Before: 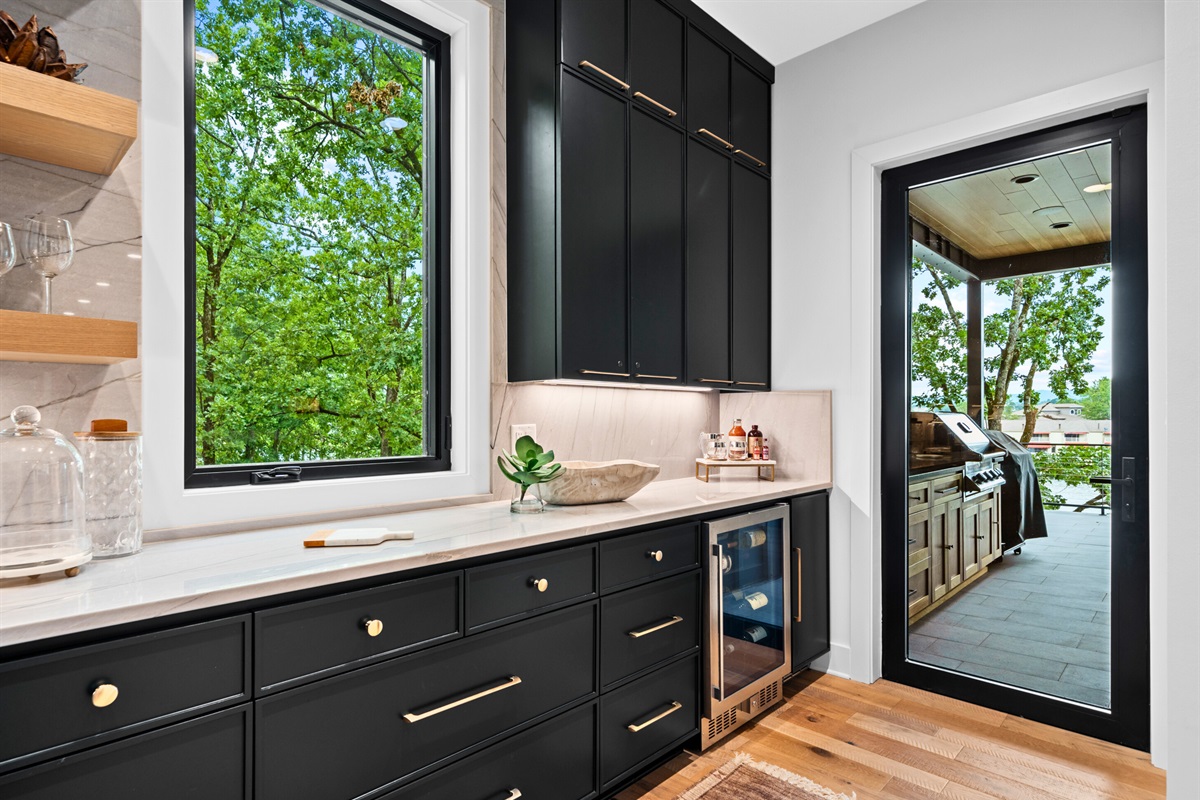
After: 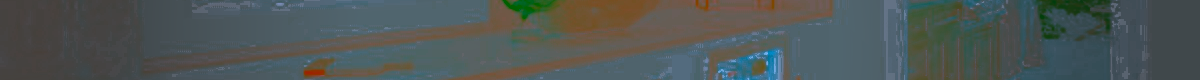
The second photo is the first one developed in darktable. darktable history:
contrast brightness saturation: contrast -0.99, brightness -0.17, saturation 0.75
vignetting: fall-off start 40%, fall-off radius 40%
velvia: on, module defaults
color correction: highlights a* -11.71, highlights b* -15.58
crop and rotate: top 59.084%, bottom 30.916%
color zones: curves: ch0 [(0.203, 0.433) (0.607, 0.517) (0.697, 0.696) (0.705, 0.897)]
shadows and highlights: shadows 30.63, highlights -63.22, shadows color adjustment 98%, highlights color adjustment 58.61%, soften with gaussian
